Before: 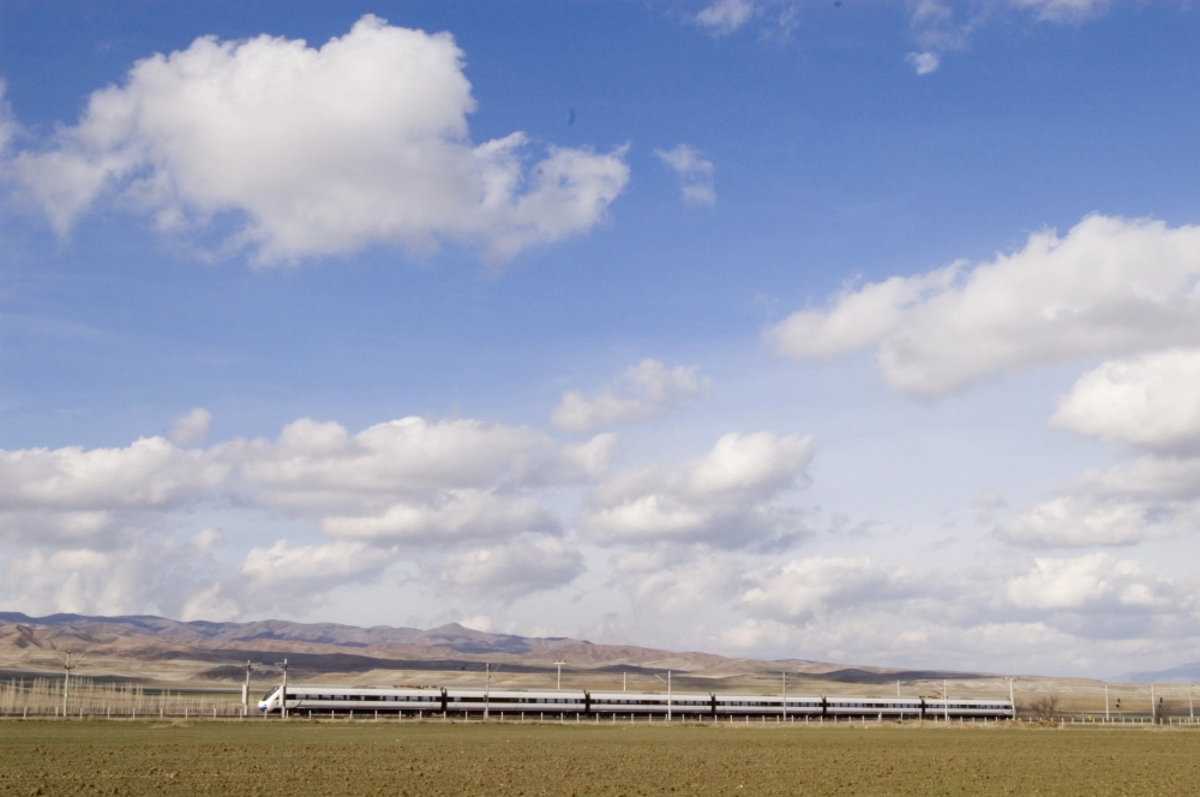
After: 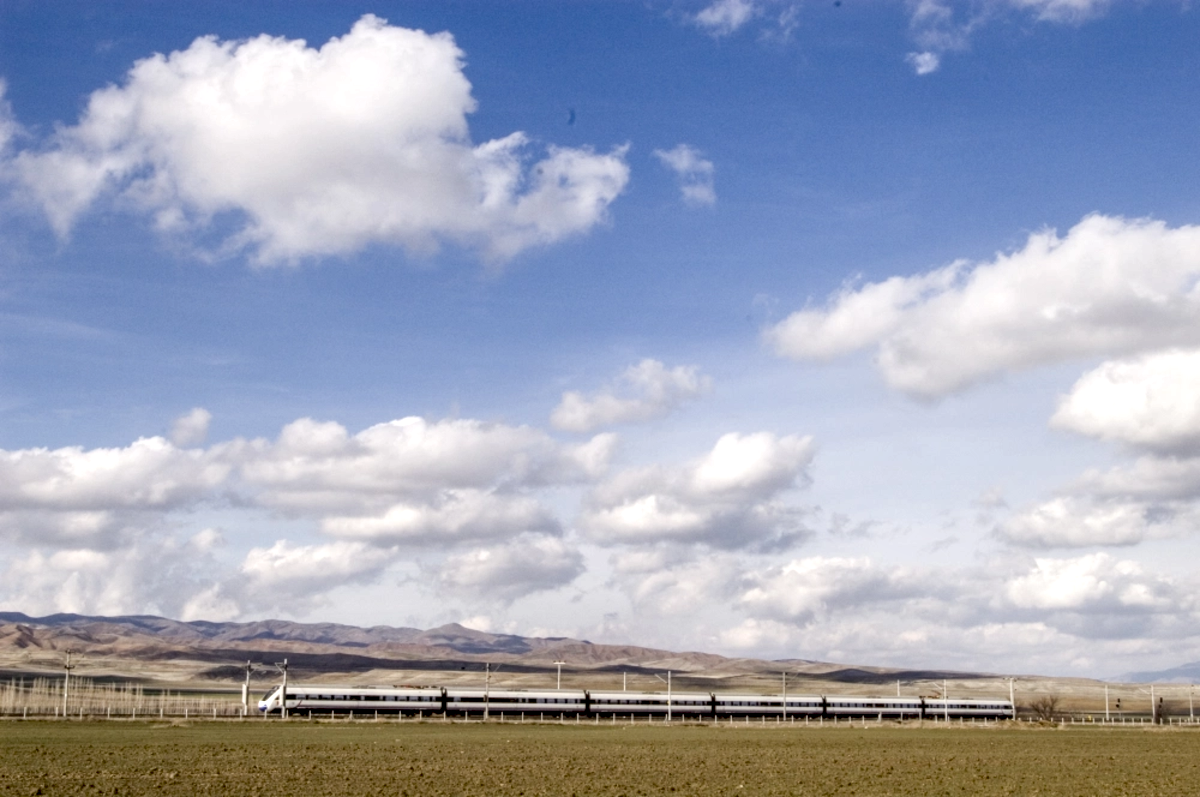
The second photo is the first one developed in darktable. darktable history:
exposure: black level correction 0.009, exposure 0.014 EV, compensate highlight preservation false
local contrast: highlights 60%, shadows 60%, detail 160%
